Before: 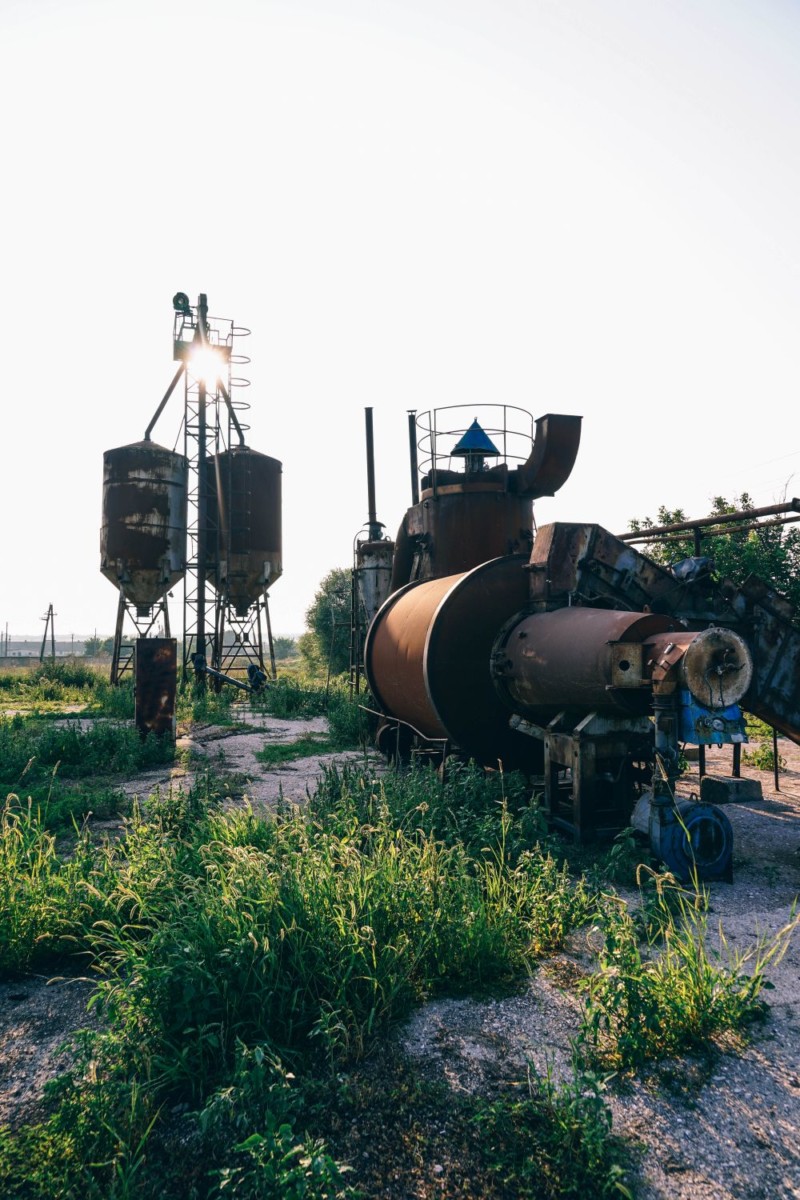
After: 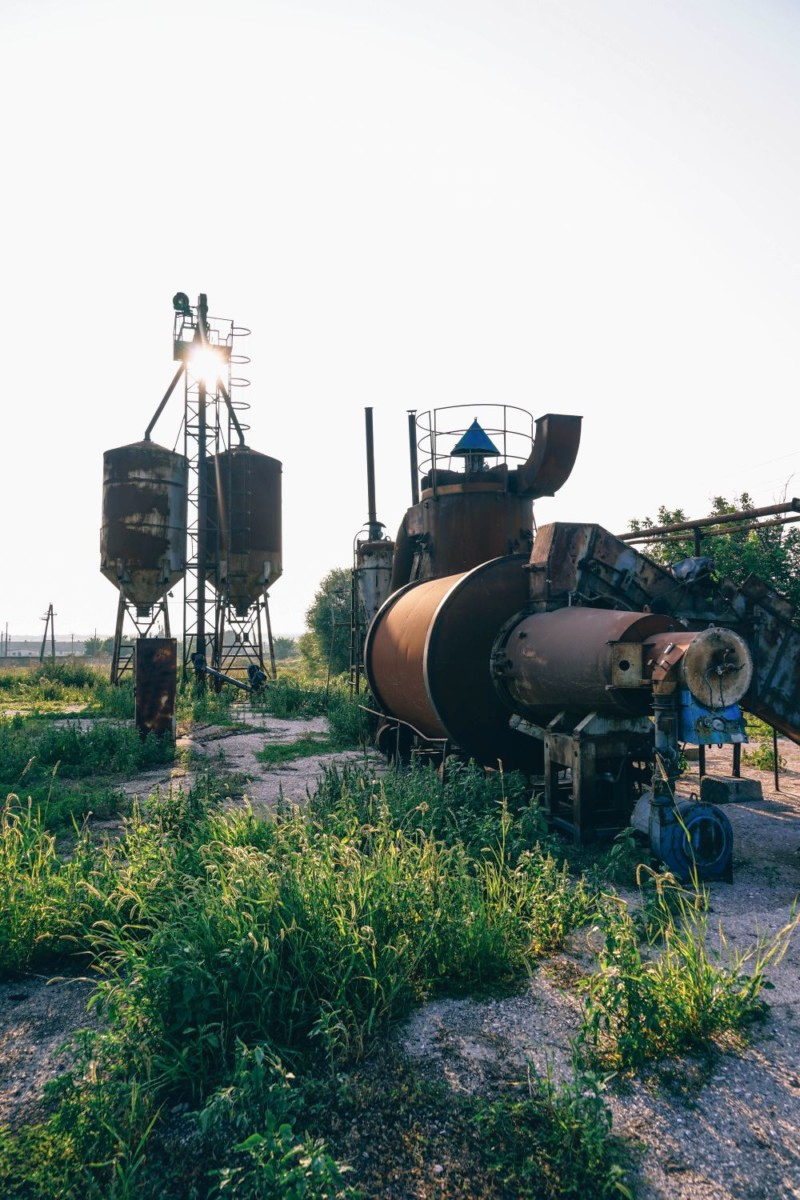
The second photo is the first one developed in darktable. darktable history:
shadows and highlights: shadows 43.06, highlights 6.94
exposure: compensate highlight preservation false
